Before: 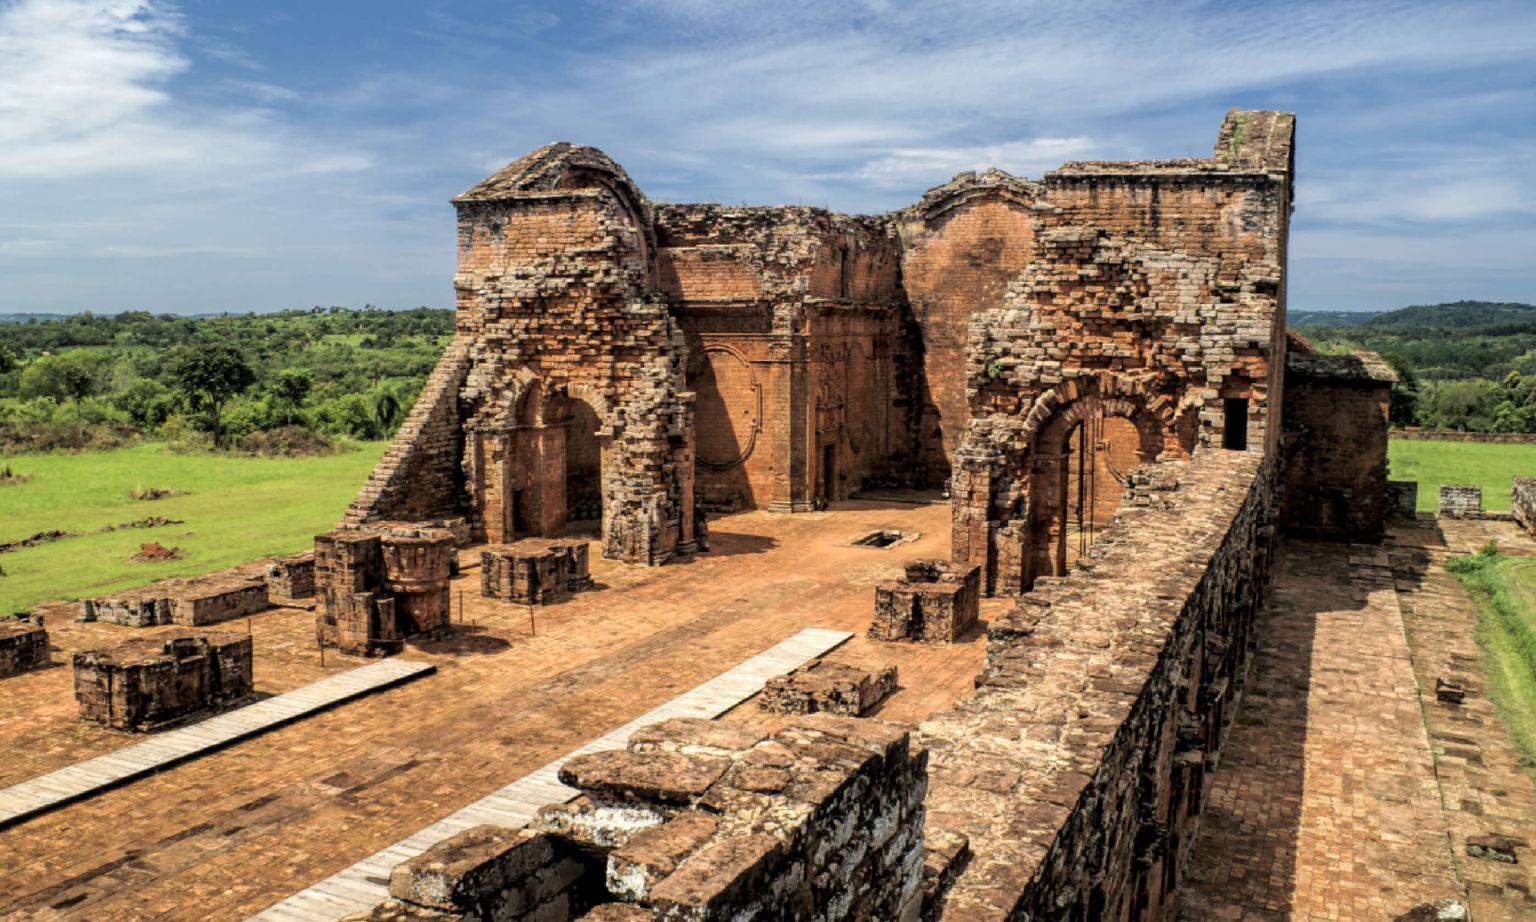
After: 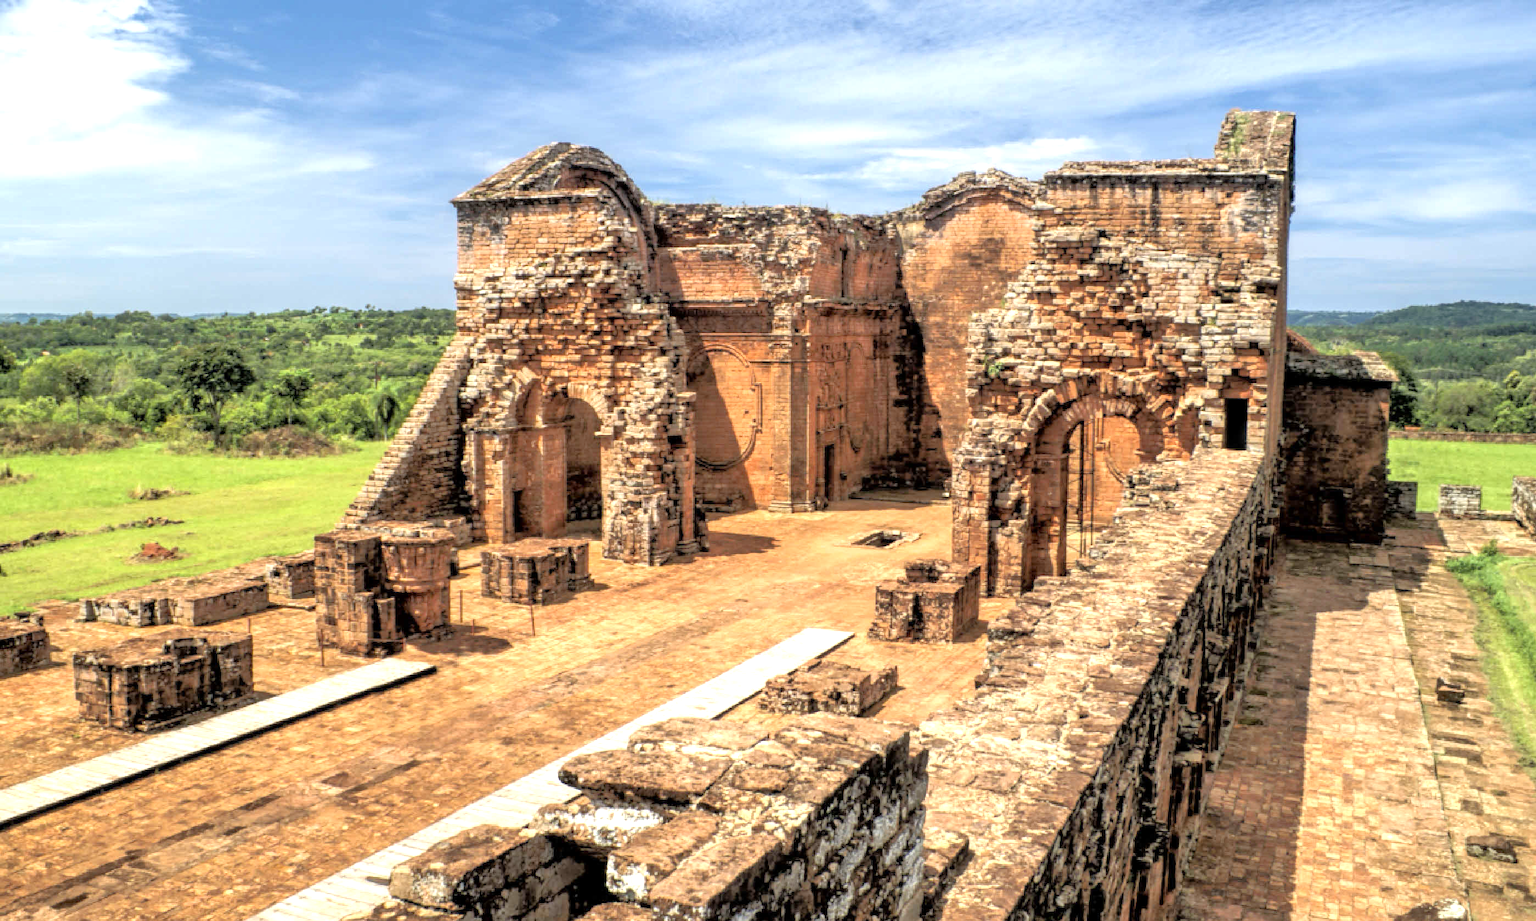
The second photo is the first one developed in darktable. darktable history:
exposure: exposure 0.726 EV, compensate highlight preservation false
tone equalizer: -7 EV 0.151 EV, -6 EV 0.584 EV, -5 EV 1.17 EV, -4 EV 1.35 EV, -3 EV 1.18 EV, -2 EV 0.6 EV, -1 EV 0.16 EV
